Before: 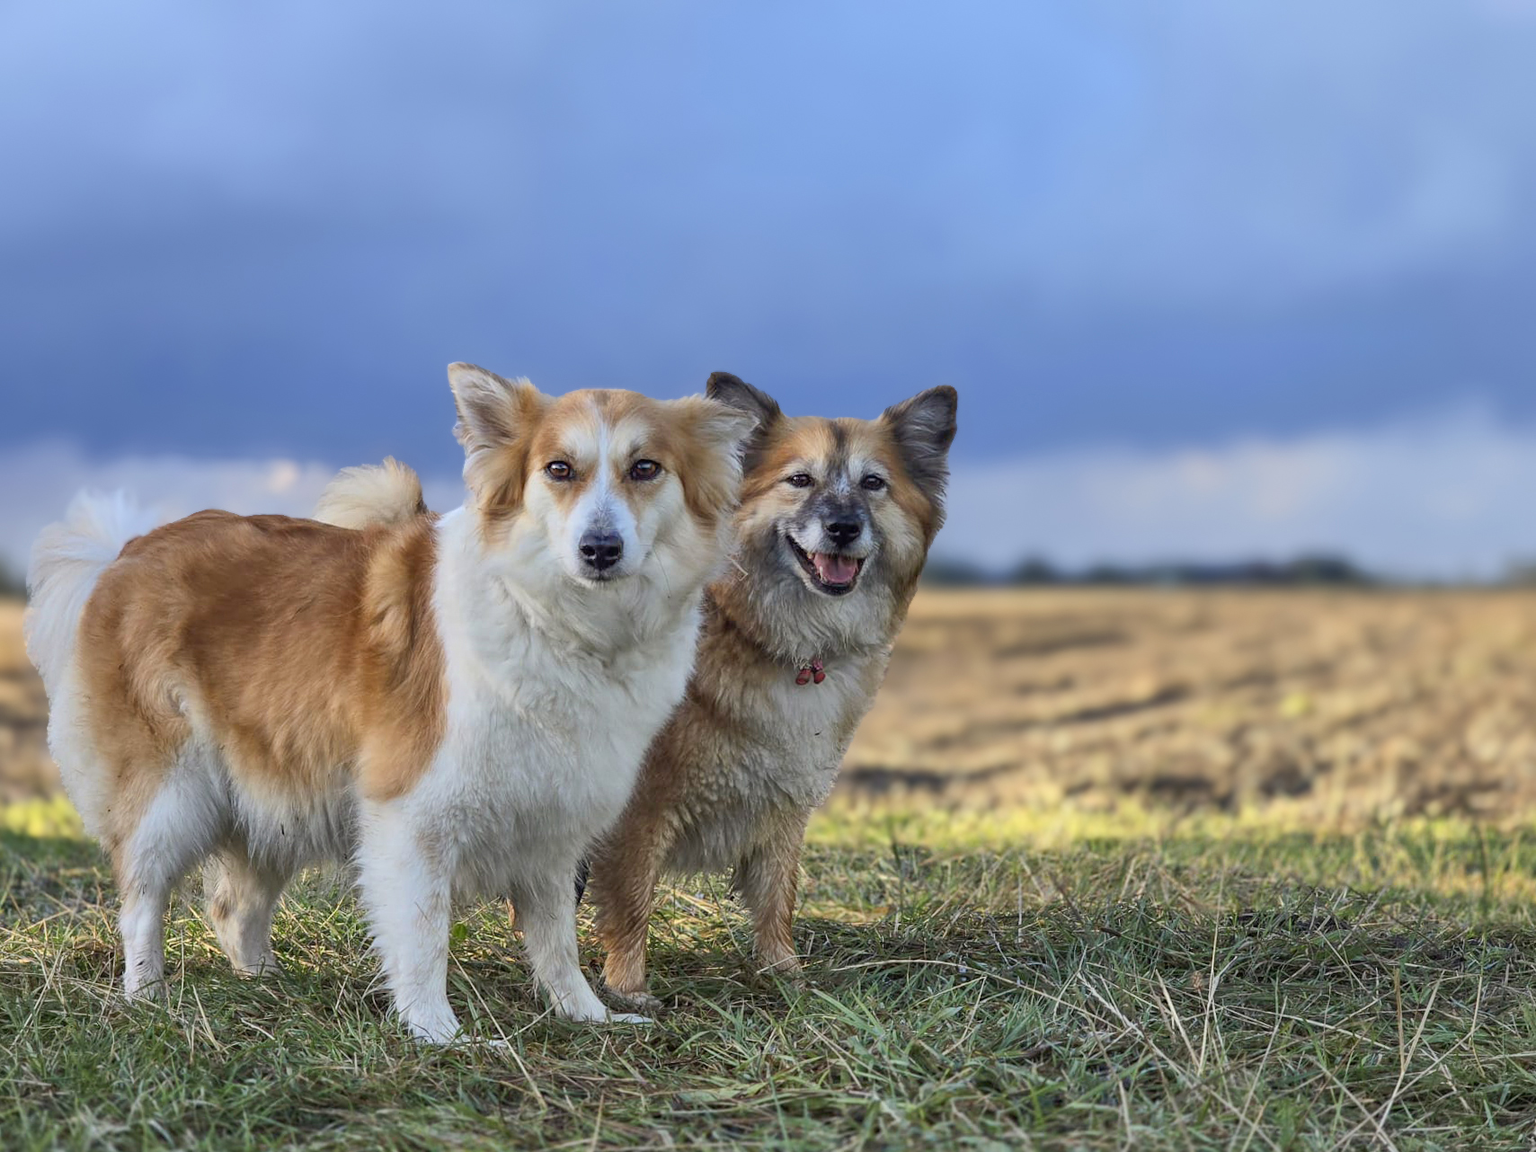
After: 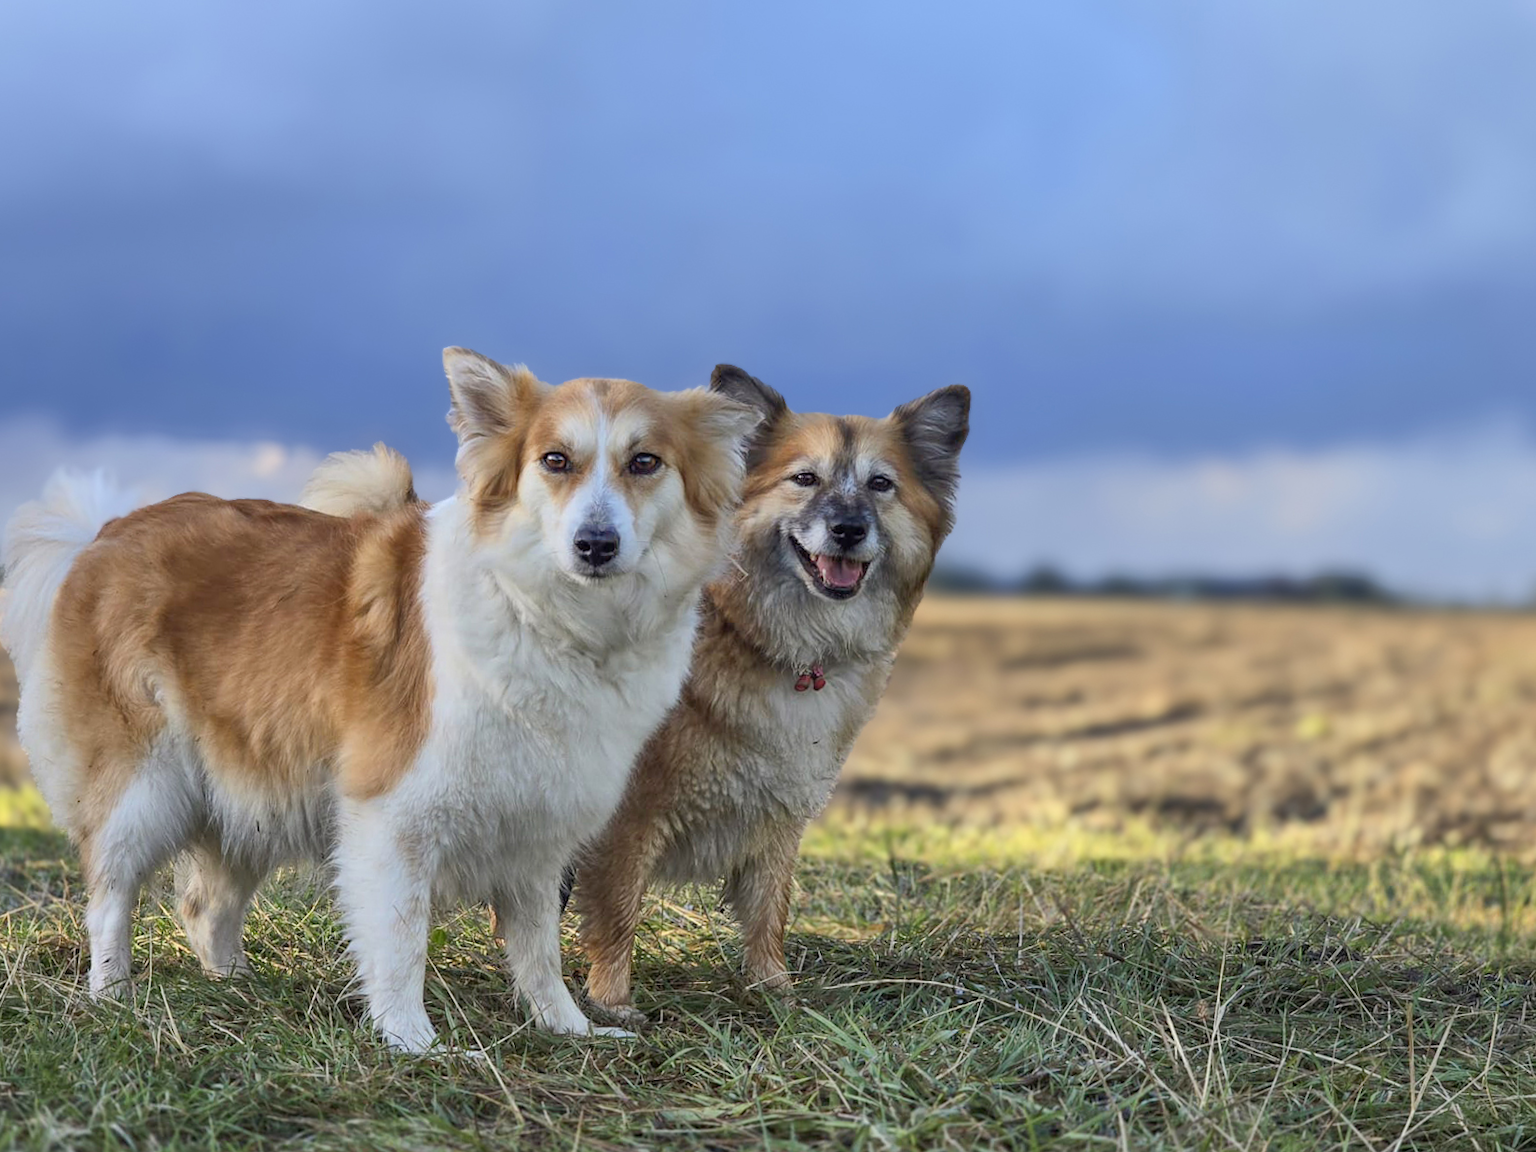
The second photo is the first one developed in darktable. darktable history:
crop and rotate: angle -1.61°
